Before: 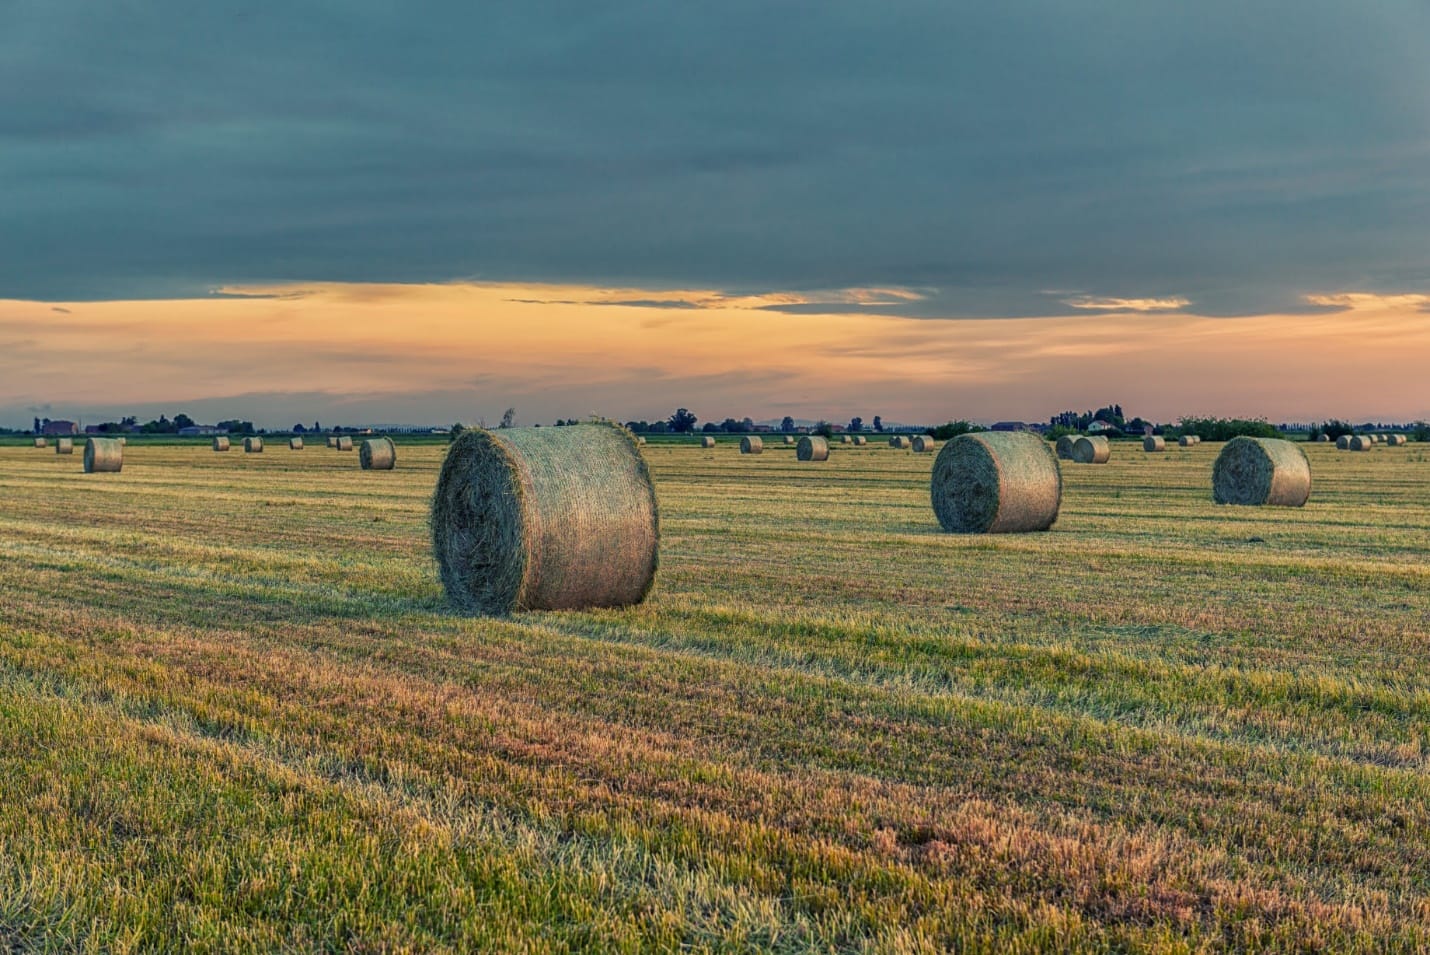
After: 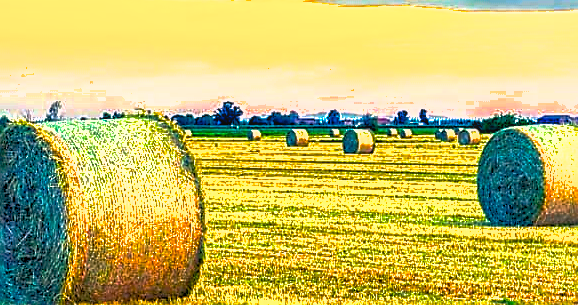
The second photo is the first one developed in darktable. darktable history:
exposure: exposure 0.161 EV, compensate highlight preservation false
local contrast: on, module defaults
color correction: highlights a* 7.34, highlights b* 4.37
sharpen: radius 1.4, amount 1.25, threshold 0.7
color balance rgb: linear chroma grading › global chroma 20%, perceptual saturation grading › global saturation 65%, perceptual saturation grading › highlights 60%, perceptual saturation grading › mid-tones 50%, perceptual saturation grading › shadows 50%, perceptual brilliance grading › global brilliance 30%, perceptual brilliance grading › highlights 50%, perceptual brilliance grading › mid-tones 50%, perceptual brilliance grading › shadows -22%, global vibrance 20%
crop: left 31.751%, top 32.172%, right 27.8%, bottom 35.83%
shadows and highlights: on, module defaults
